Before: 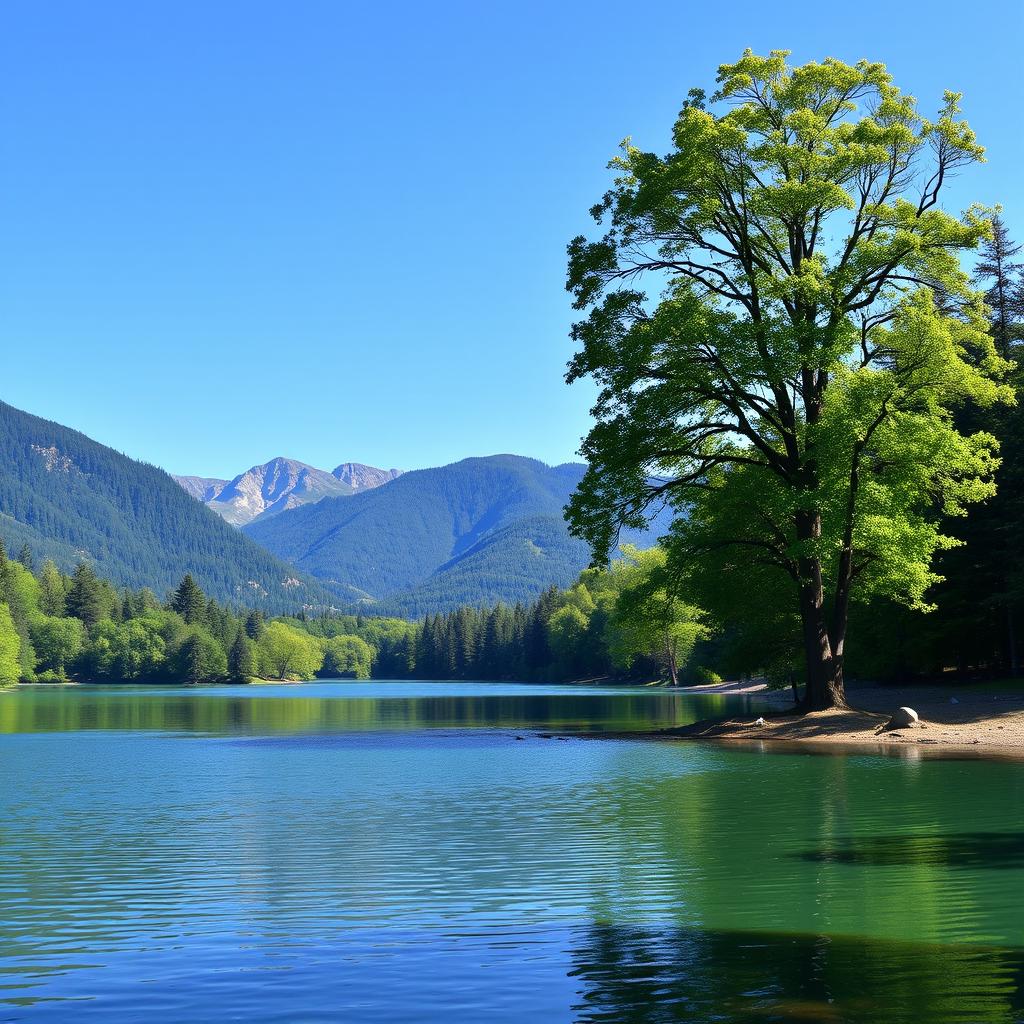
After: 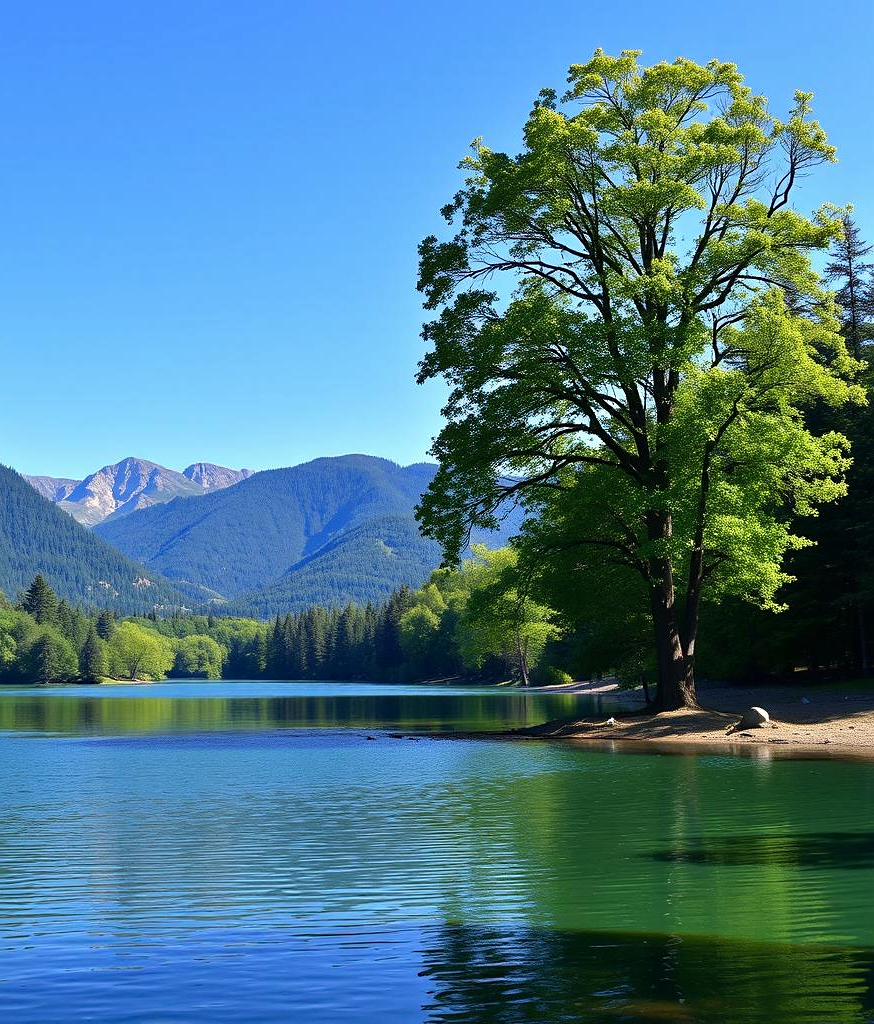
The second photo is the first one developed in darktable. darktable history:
haze removal: compatibility mode true, adaptive false
sharpen: amount 0.2
crop and rotate: left 14.584%
